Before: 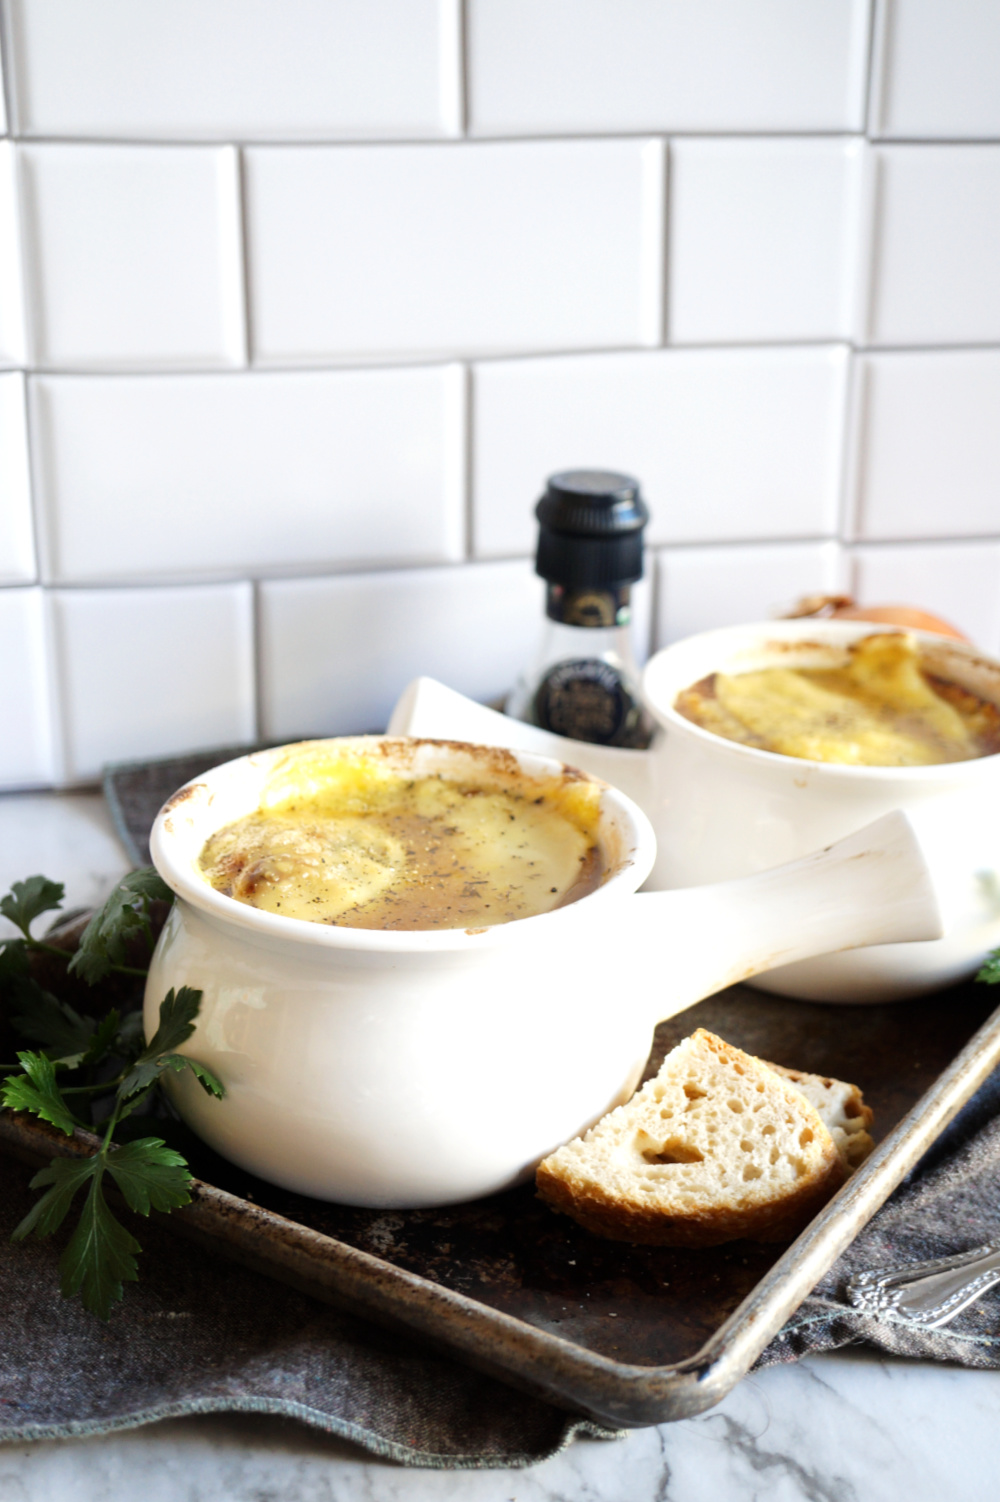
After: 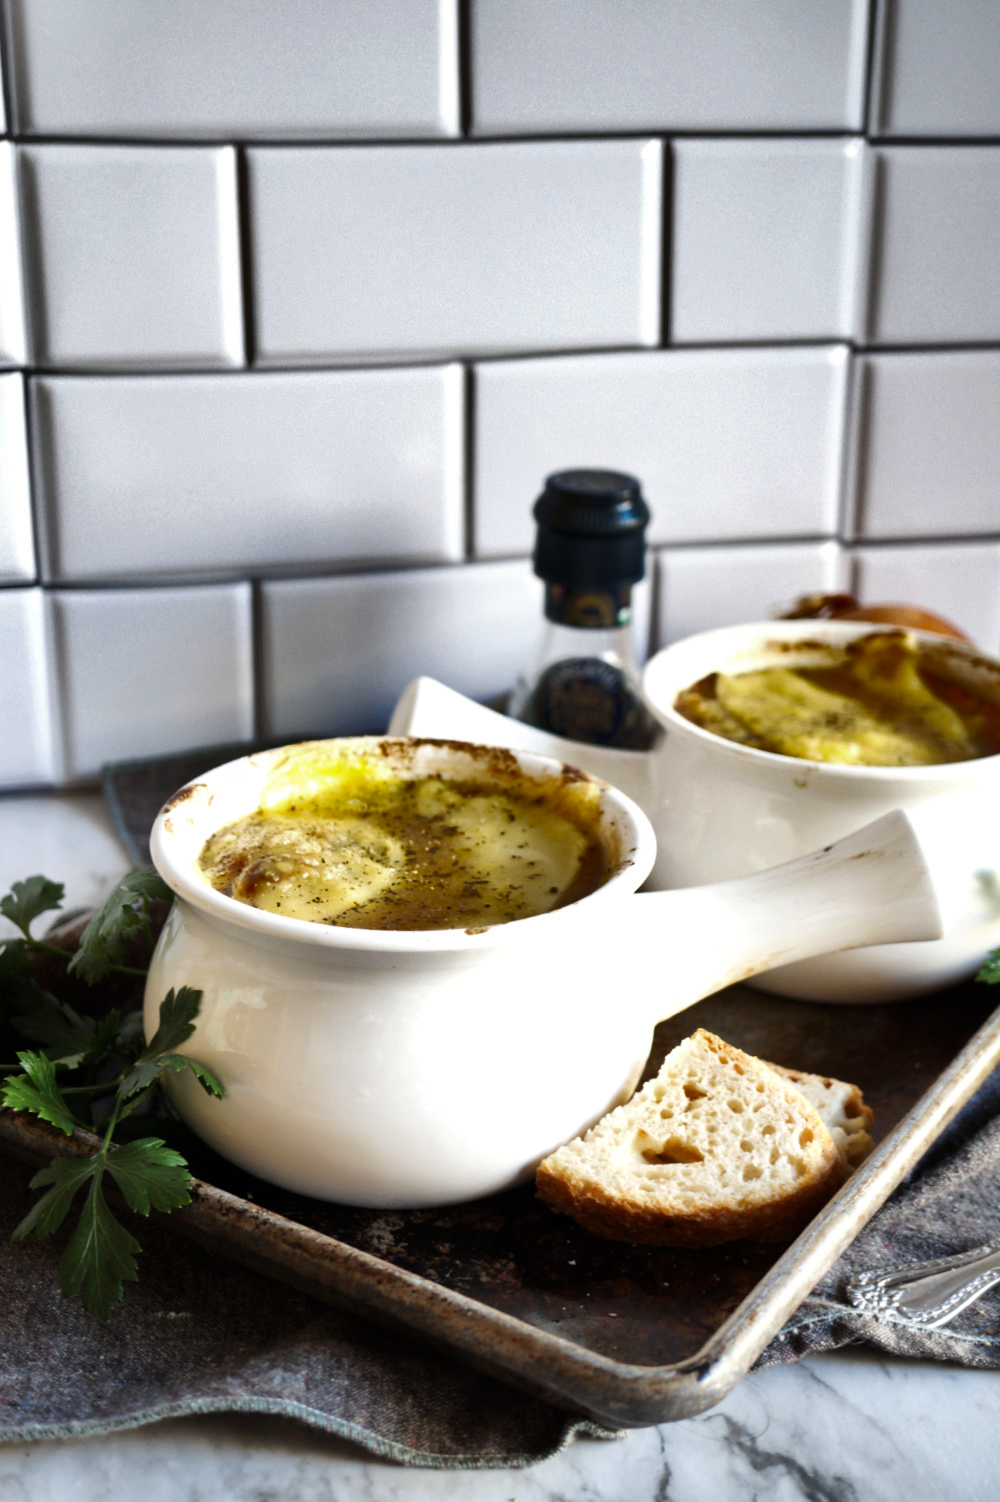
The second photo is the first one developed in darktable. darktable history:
shadows and highlights: shadows 24.48, highlights -76.7, soften with gaussian
